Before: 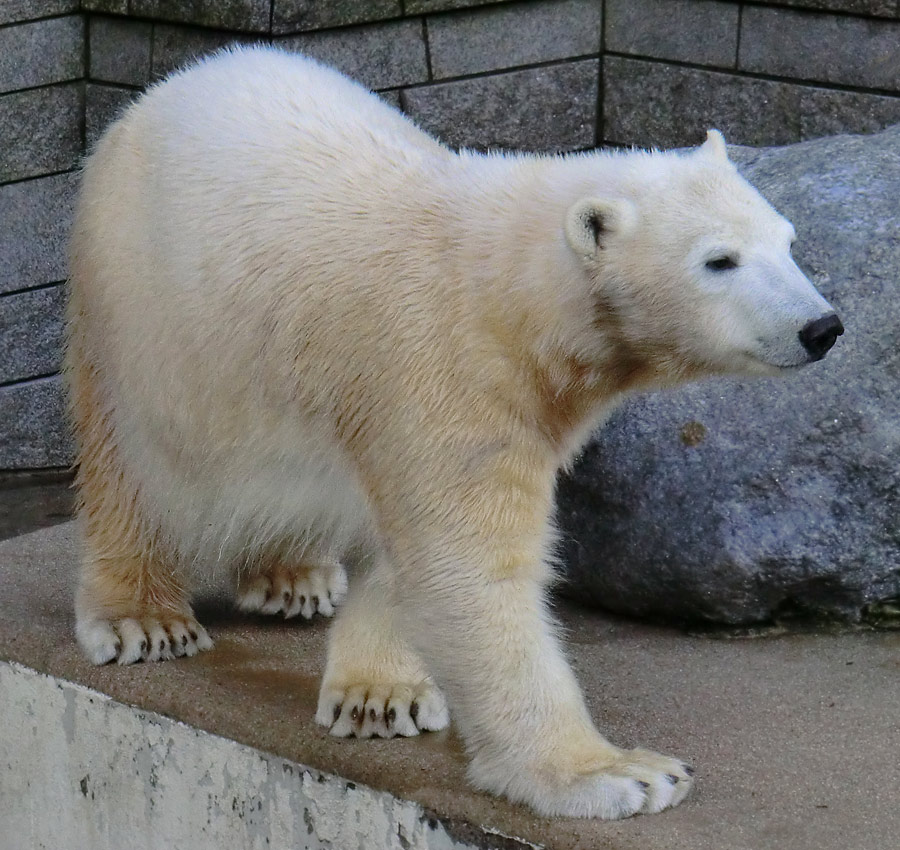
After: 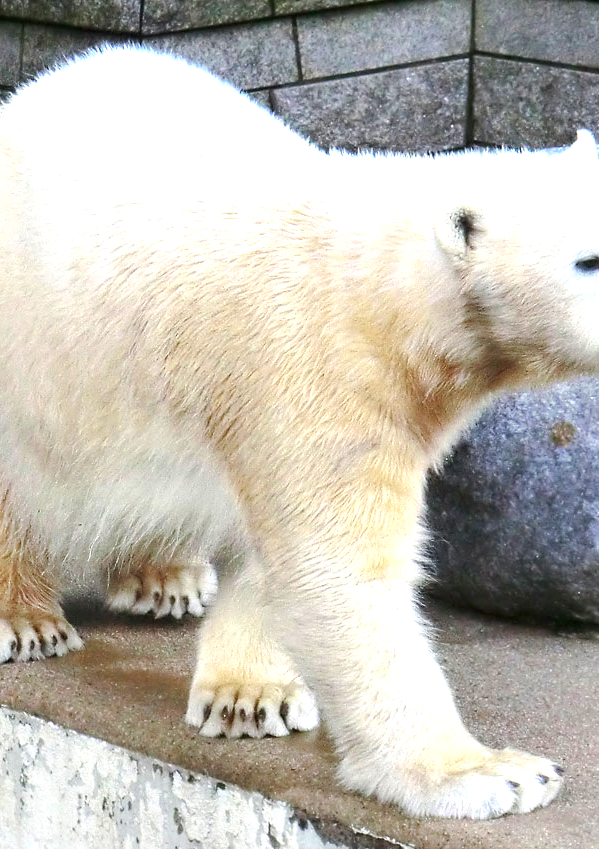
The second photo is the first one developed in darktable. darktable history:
exposure: black level correction 0, exposure 1.468 EV, compensate highlight preservation false
crop and rotate: left 14.504%, right 18.891%
